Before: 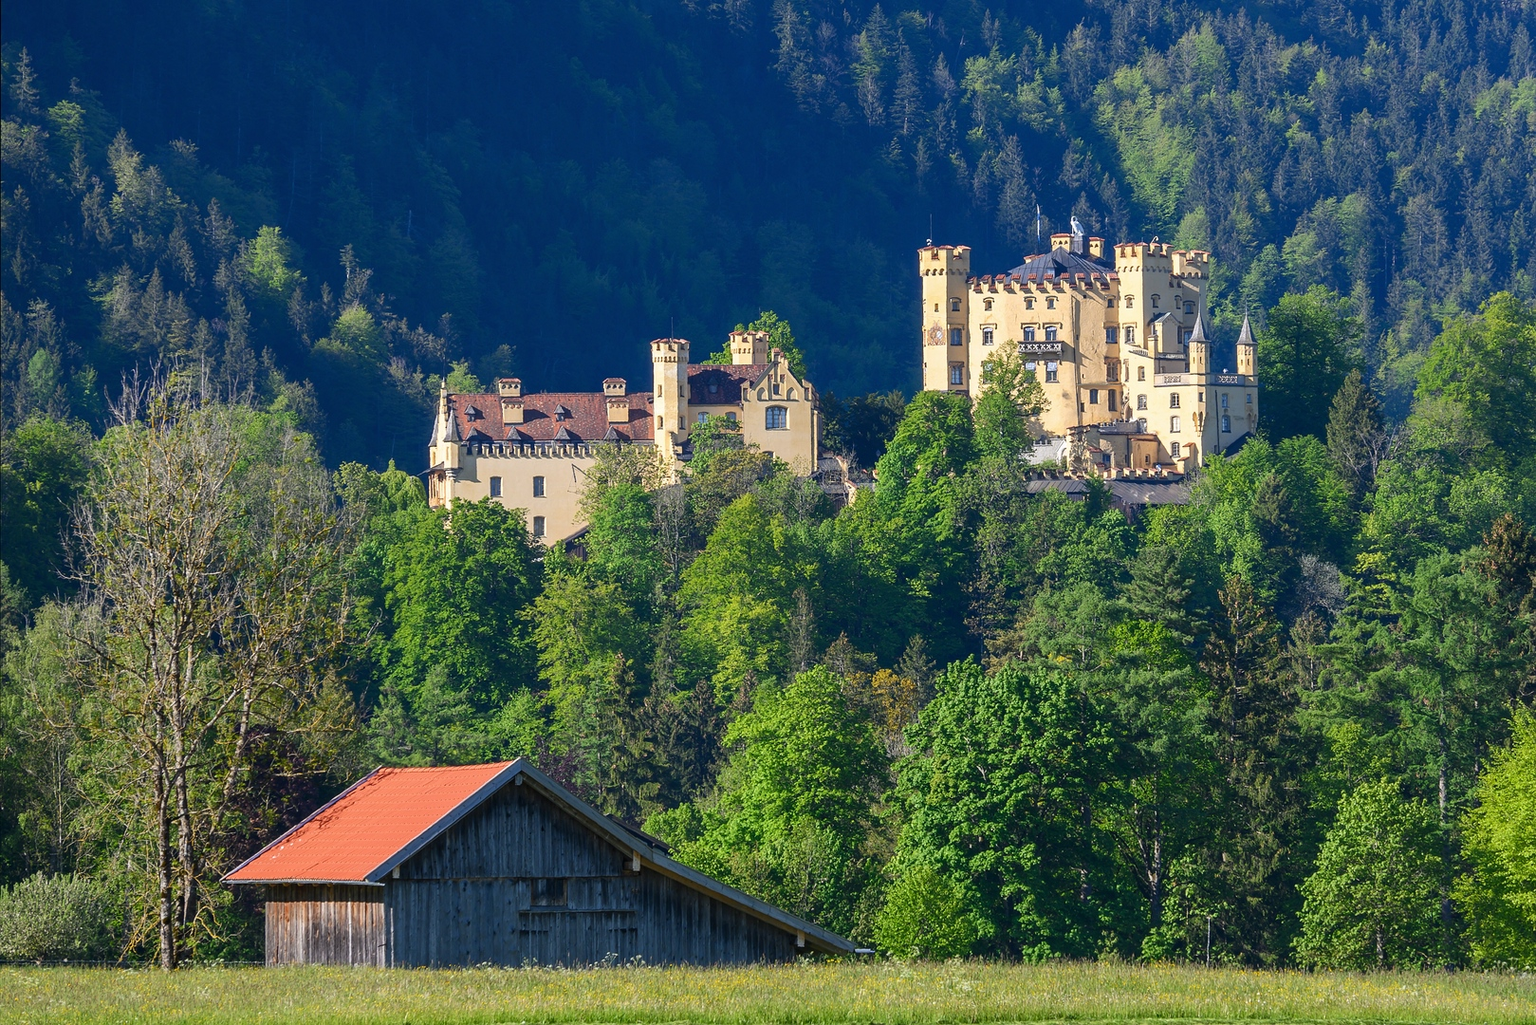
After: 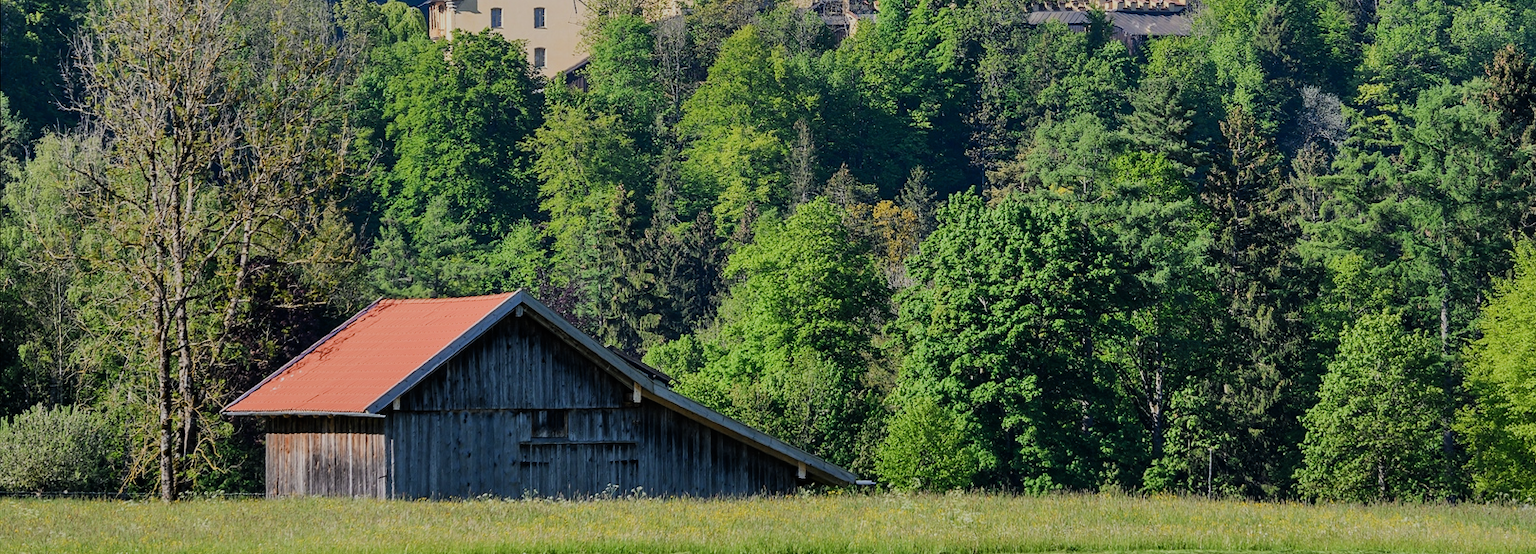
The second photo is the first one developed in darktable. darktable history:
color zones: curves: ch1 [(0, 0.469) (0.01, 0.469) (0.12, 0.446) (0.248, 0.469) (0.5, 0.5) (0.748, 0.5) (0.99, 0.469) (1, 0.469)]
shadows and highlights: low approximation 0.01, soften with gaussian
crop and rotate: top 45.876%, right 0.084%
filmic rgb: black relative exposure -6.9 EV, white relative exposure 5.64 EV, hardness 2.85
